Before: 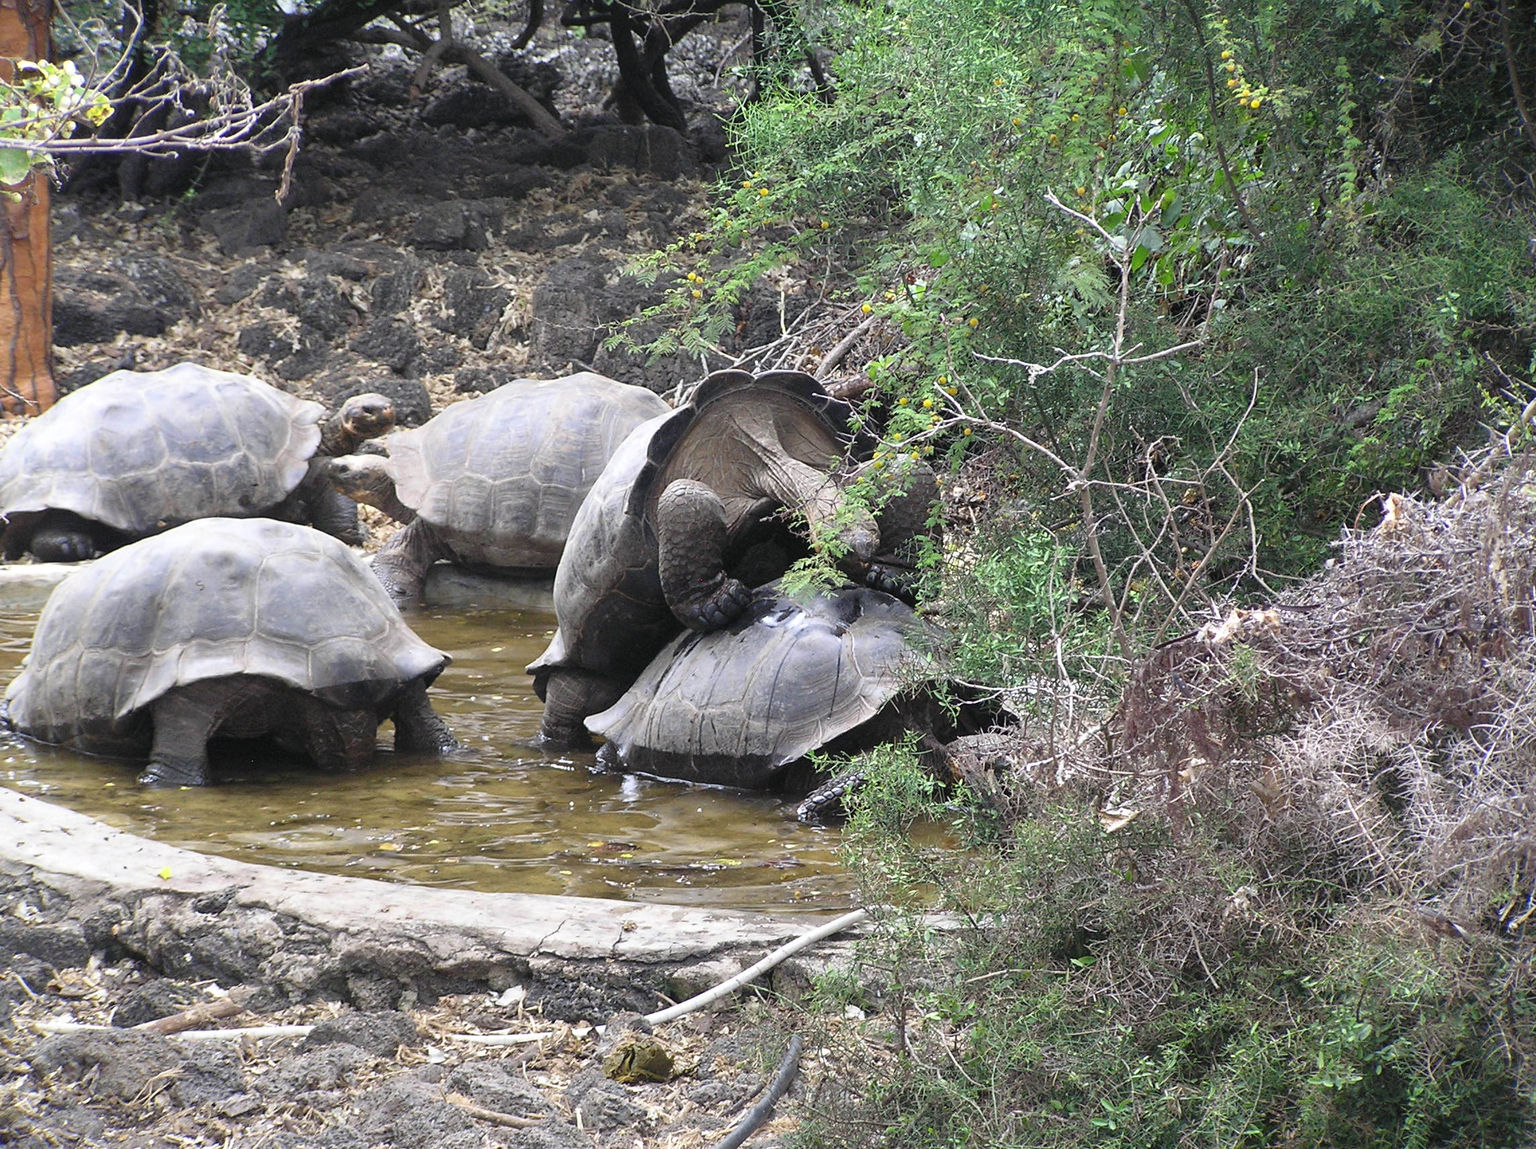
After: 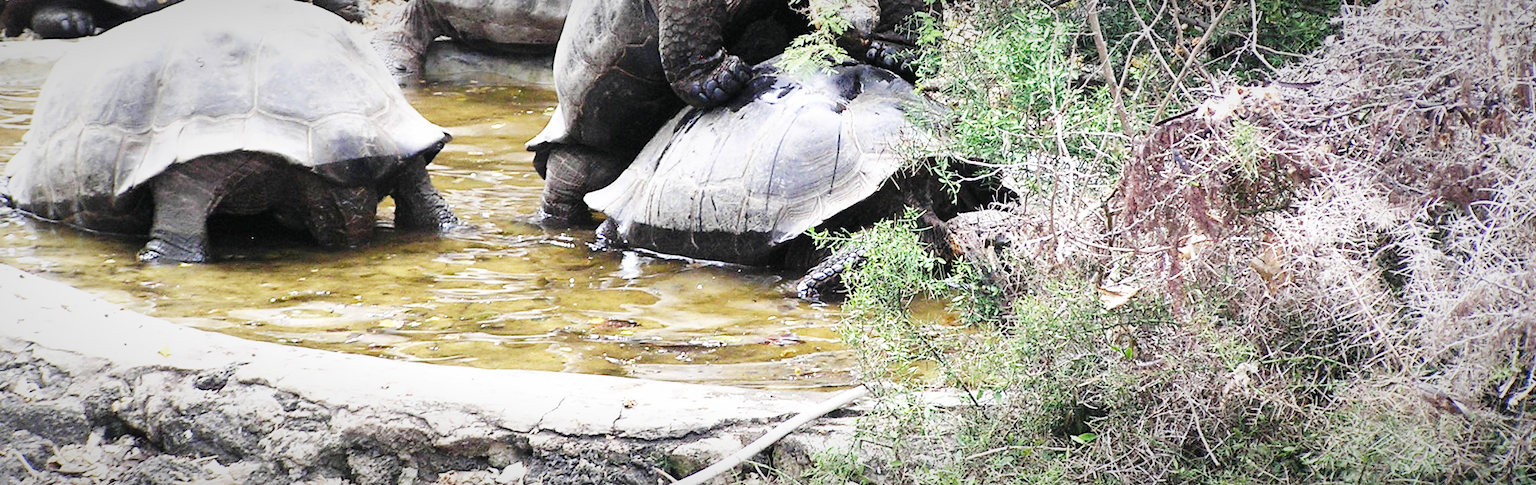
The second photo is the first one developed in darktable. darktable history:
crop: top 45.561%, bottom 12.199%
vignetting: fall-off start 67.75%, fall-off radius 67.66%, brightness -0.457, saturation -0.292, automatic ratio true
base curve: curves: ch0 [(0, 0) (0.007, 0.004) (0.027, 0.03) (0.046, 0.07) (0.207, 0.54) (0.442, 0.872) (0.673, 0.972) (1, 1)], preserve colors none
